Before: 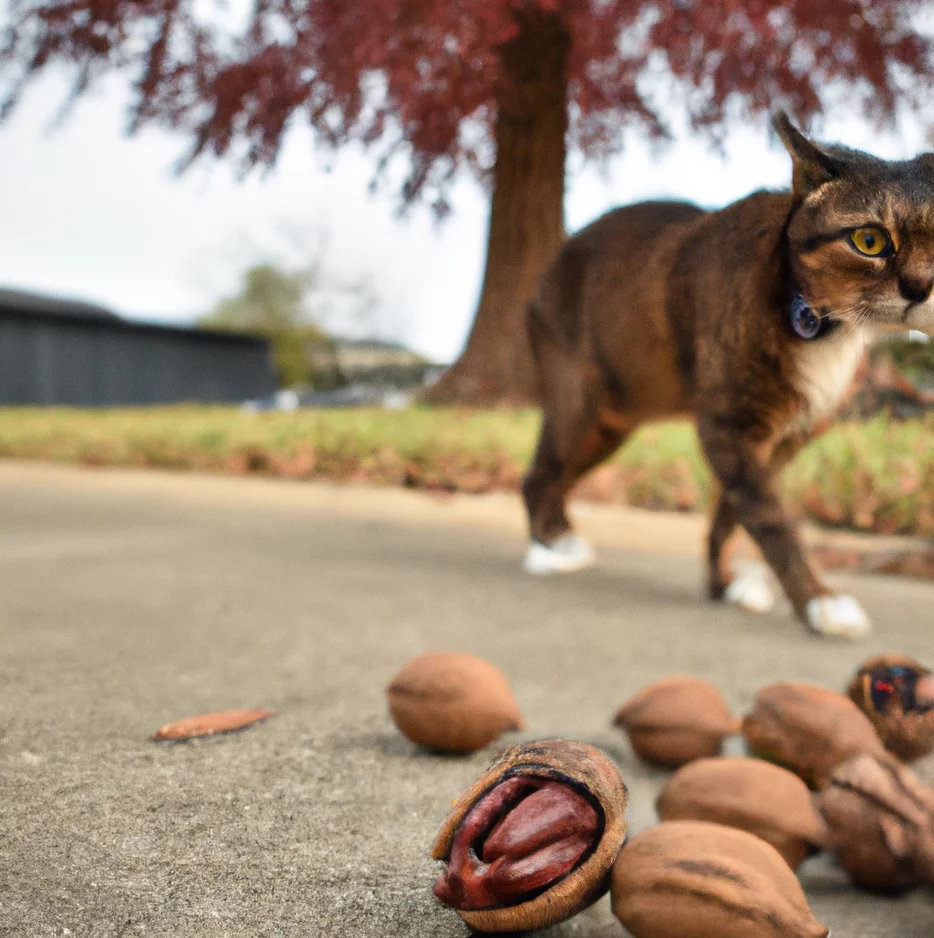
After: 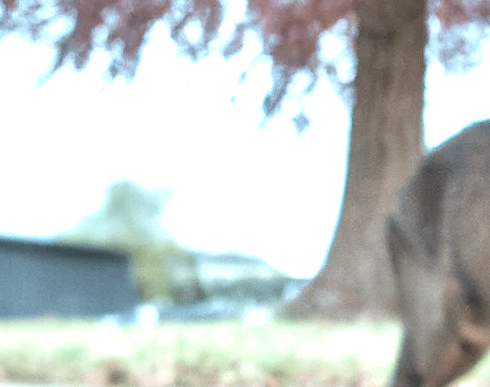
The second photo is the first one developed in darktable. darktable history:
crop: left 15.076%, top 9.195%, right 31.129%, bottom 48.733%
contrast brightness saturation: brightness 0.186, saturation -0.499
exposure: black level correction 0.001, exposure 1.131 EV, compensate exposure bias true, compensate highlight preservation false
color correction: highlights a* -12, highlights b* -15.89
local contrast: detail 109%
velvia: strength 15.14%
